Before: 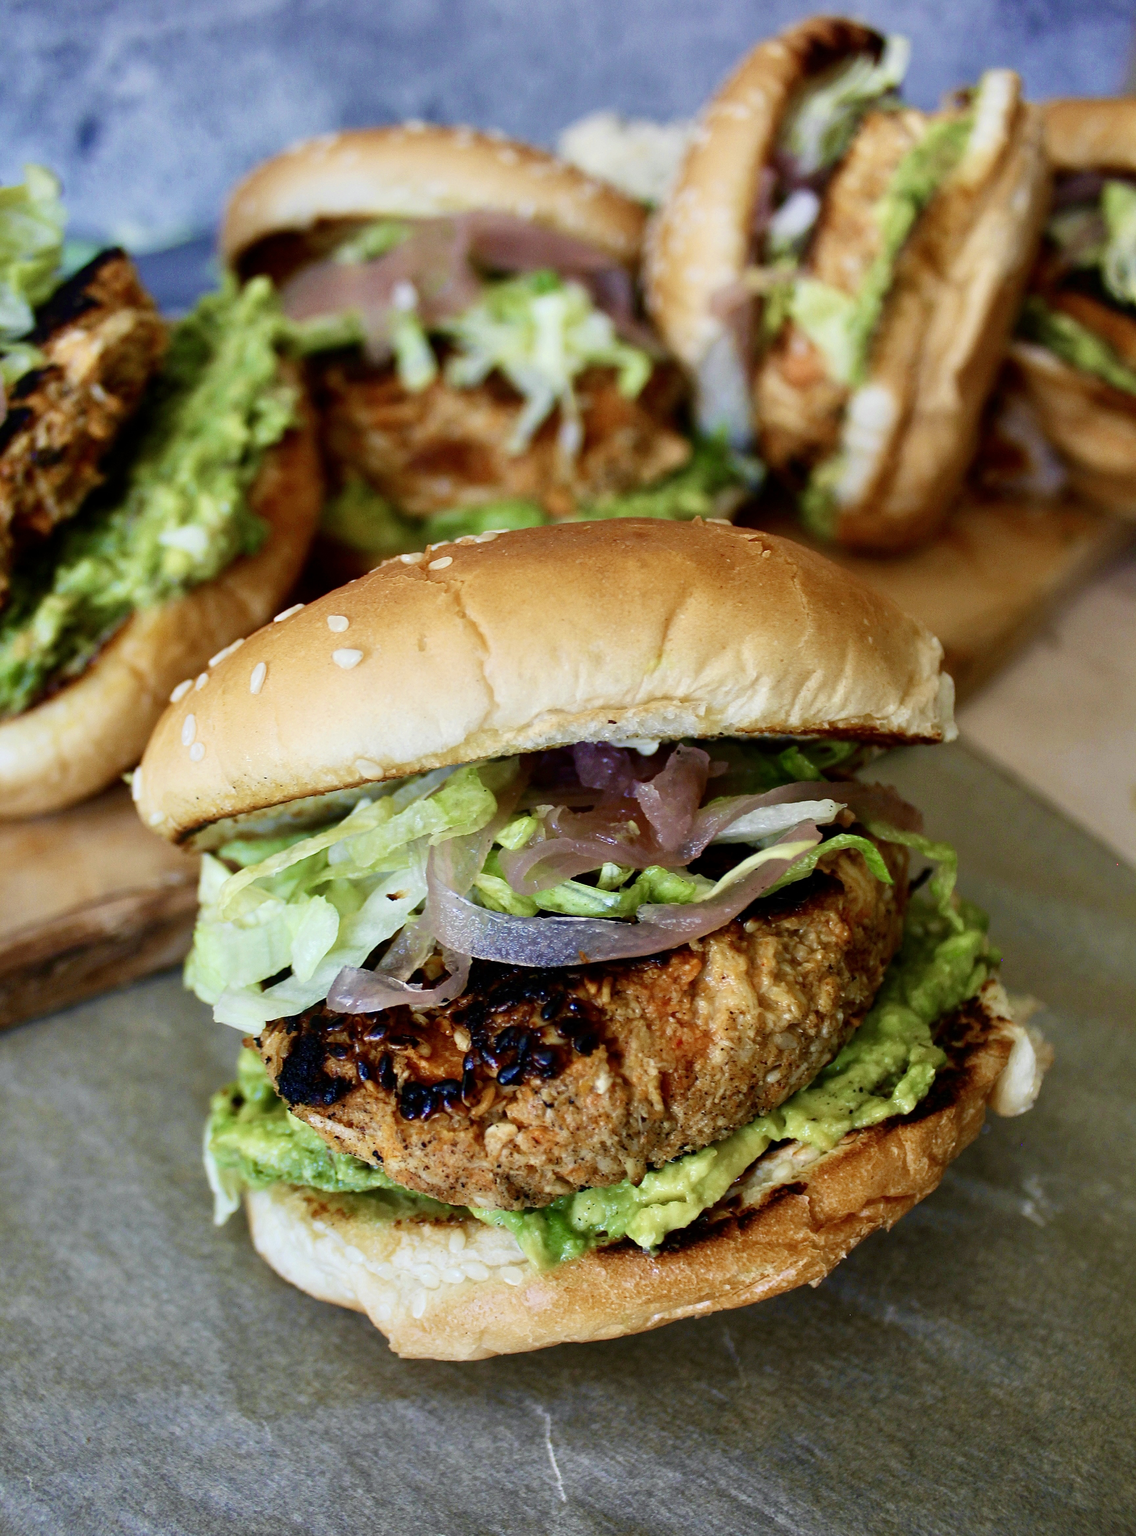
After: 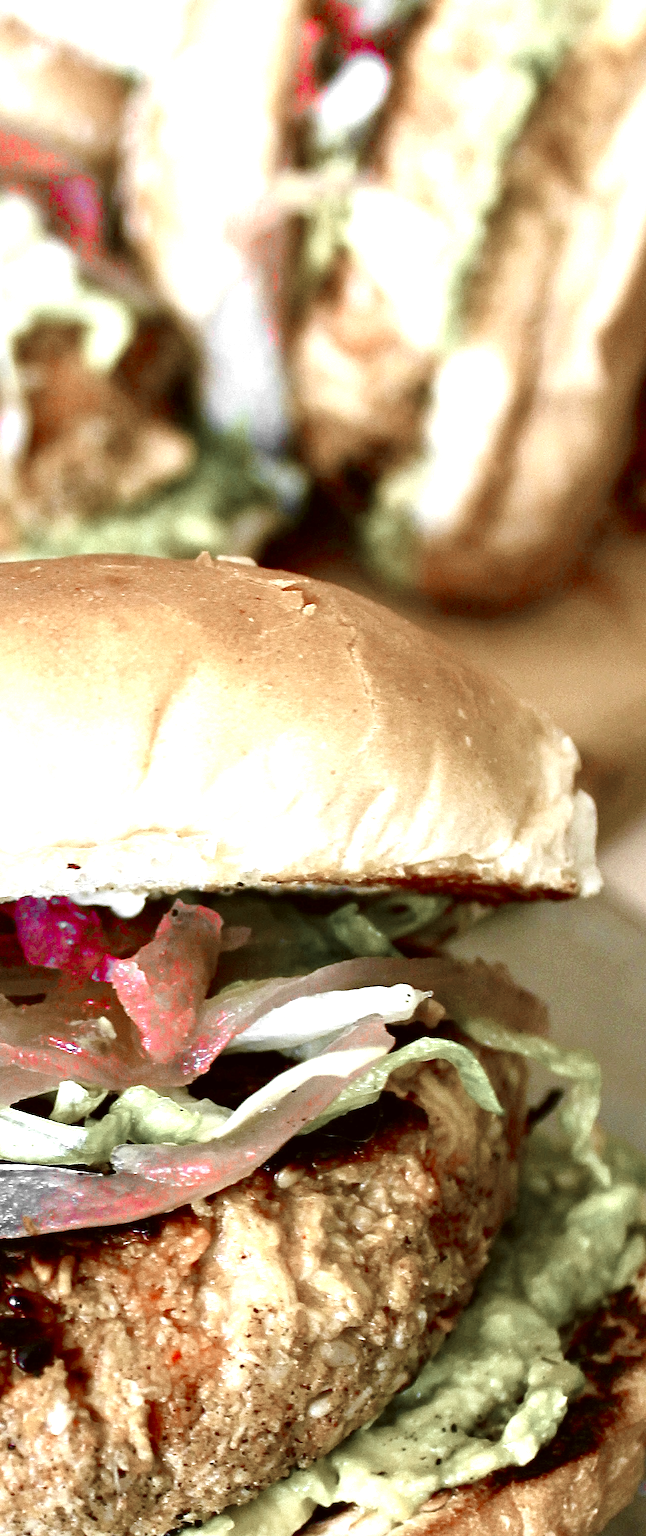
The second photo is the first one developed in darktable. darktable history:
crop and rotate: left 49.658%, top 10.096%, right 13.08%, bottom 24.412%
exposure: black level correction 0, exposure 1.343 EV, compensate highlight preservation false
color balance rgb: perceptual saturation grading › global saturation 0.454%, perceptual saturation grading › highlights -15.297%, perceptual saturation grading › shadows 25.876%, global vibrance 44.273%
color zones: curves: ch1 [(0, 0.831) (0.08, 0.771) (0.157, 0.268) (0.241, 0.207) (0.562, -0.005) (0.714, -0.013) (0.876, 0.01) (1, 0.831)]
color correction: highlights a* -0.407, highlights b* 0.168, shadows a* 4.69, shadows b* 20.46
